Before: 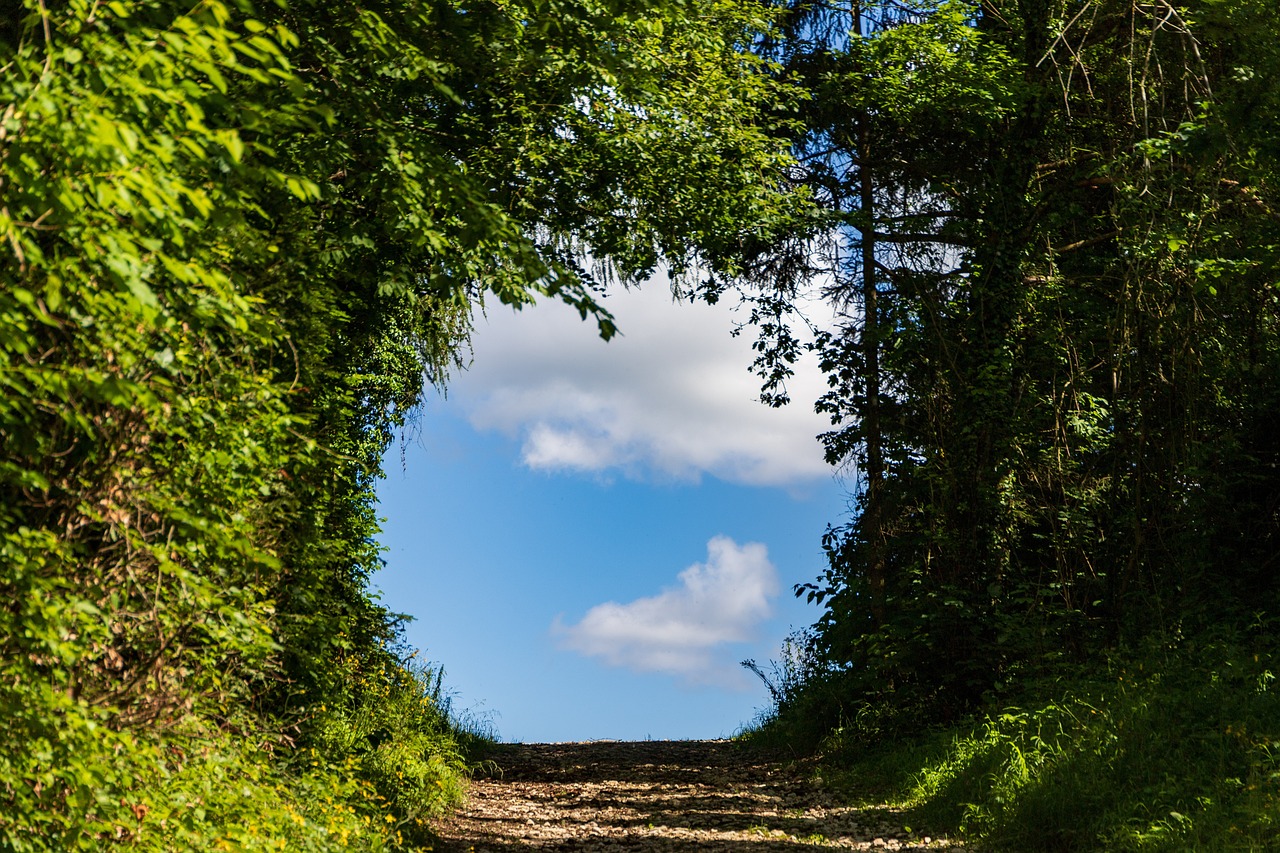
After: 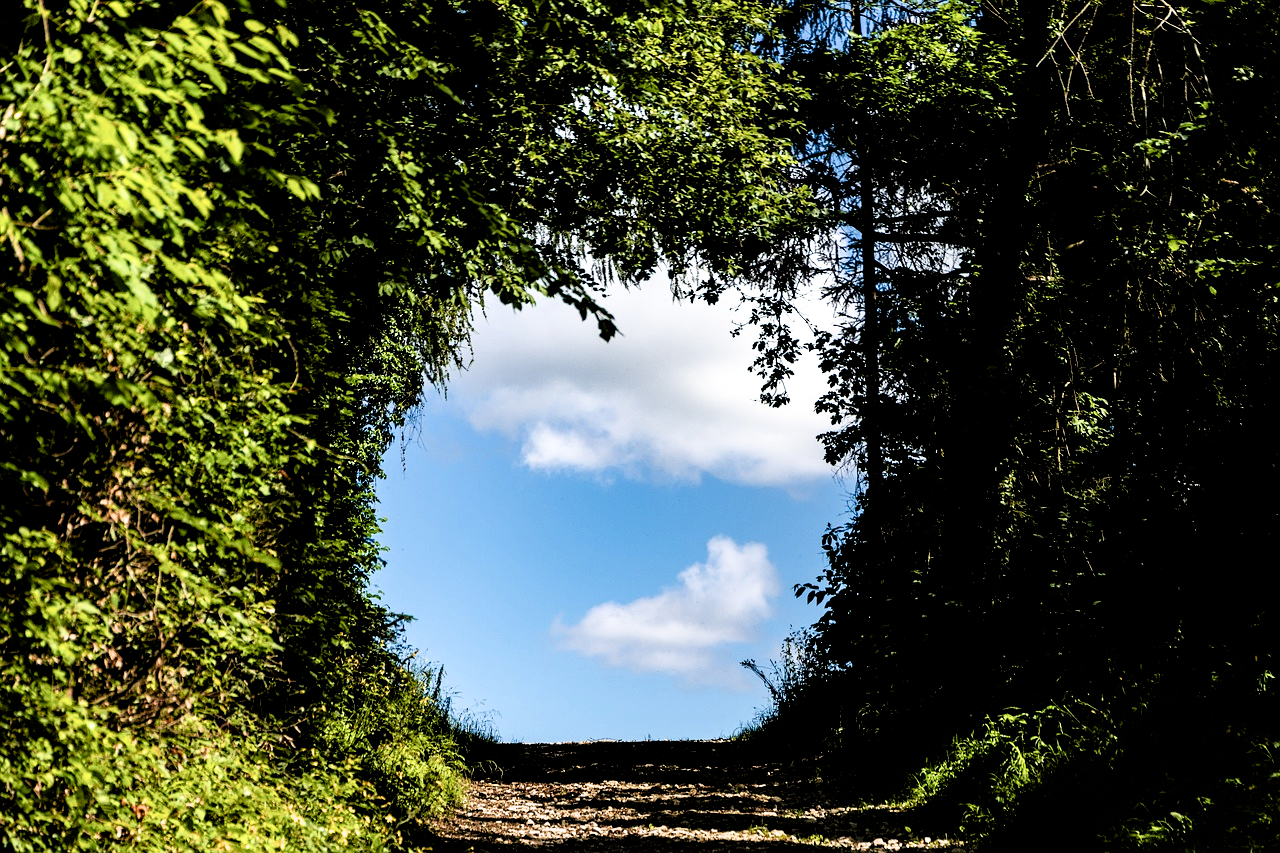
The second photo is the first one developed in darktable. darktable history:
filmic rgb: black relative exposure -3.63 EV, white relative exposure 2.16 EV, hardness 3.63, iterations of high-quality reconstruction 0
exposure: black level correction 0.01, exposure 0.01 EV, compensate highlight preservation false
